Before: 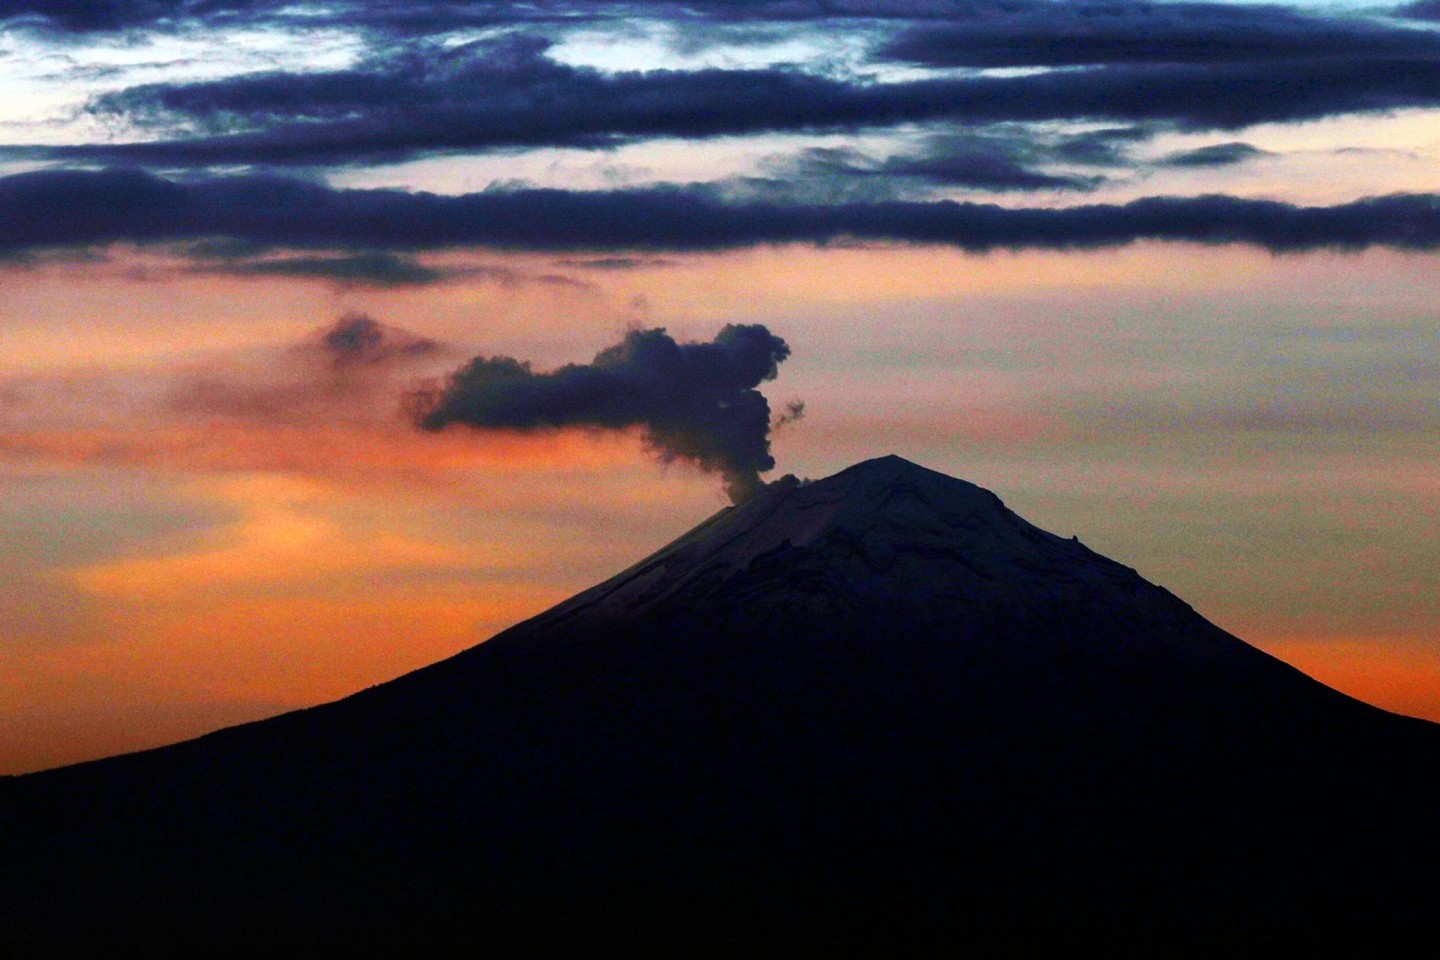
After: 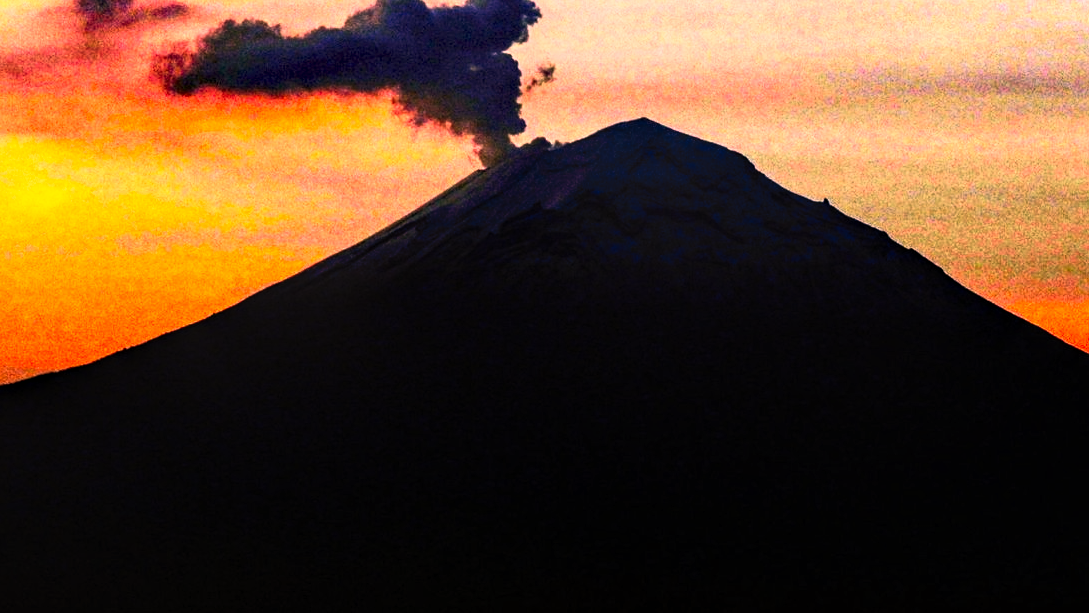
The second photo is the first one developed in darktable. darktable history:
local contrast: highlights 60%, shadows 60%, detail 160%
exposure: compensate highlight preservation false
crop and rotate: left 17.299%, top 35.115%, right 7.015%, bottom 1.024%
tone equalizer: -8 EV -0.75 EV, -7 EV -0.7 EV, -6 EV -0.6 EV, -5 EV -0.4 EV, -3 EV 0.4 EV, -2 EV 0.6 EV, -1 EV 0.7 EV, +0 EV 0.75 EV, edges refinement/feathering 500, mask exposure compensation -1.57 EV, preserve details no
tone curve: curves: ch0 [(0, 0) (0.003, 0.001) (0.011, 0.005) (0.025, 0.01) (0.044, 0.019) (0.069, 0.029) (0.1, 0.042) (0.136, 0.078) (0.177, 0.129) (0.224, 0.182) (0.277, 0.246) (0.335, 0.318) (0.399, 0.396) (0.468, 0.481) (0.543, 0.573) (0.623, 0.672) (0.709, 0.777) (0.801, 0.881) (0.898, 0.975) (1, 1)], preserve colors none
contrast brightness saturation: contrast 0.24, brightness 0.26, saturation 0.39
color correction: highlights a* 21.88, highlights b* 22.25
